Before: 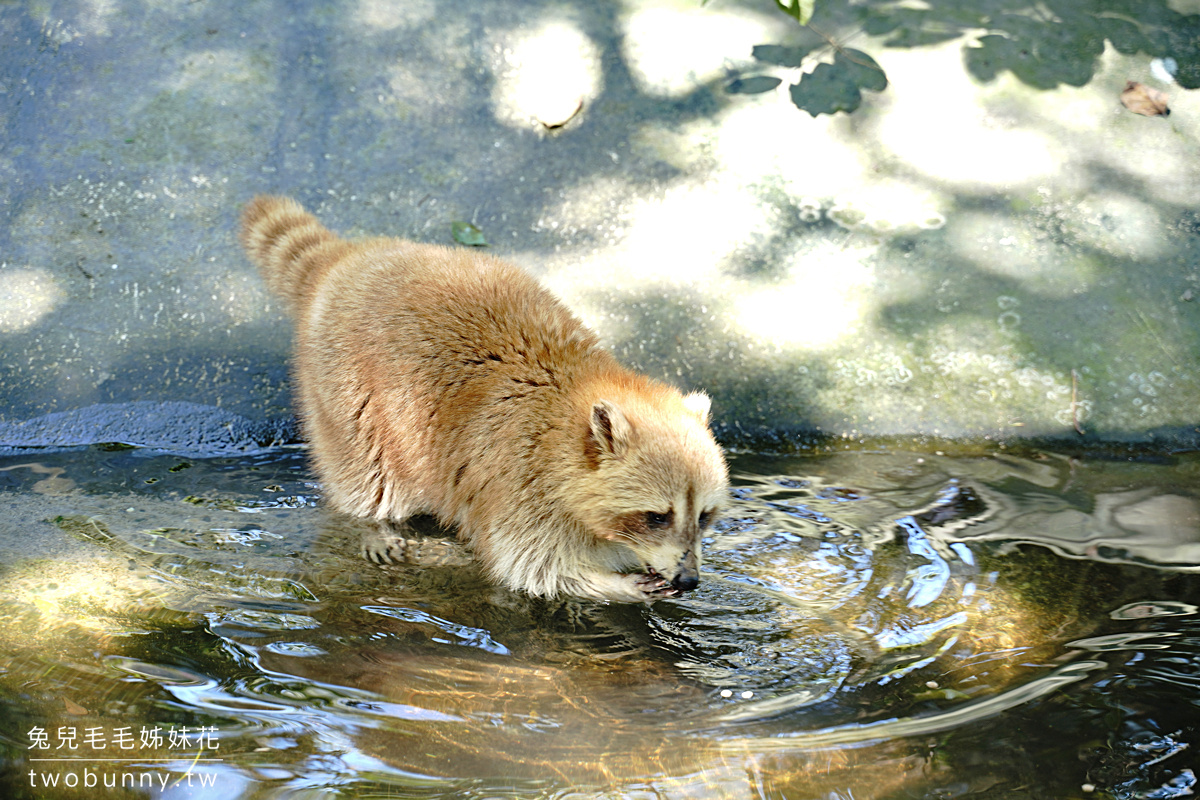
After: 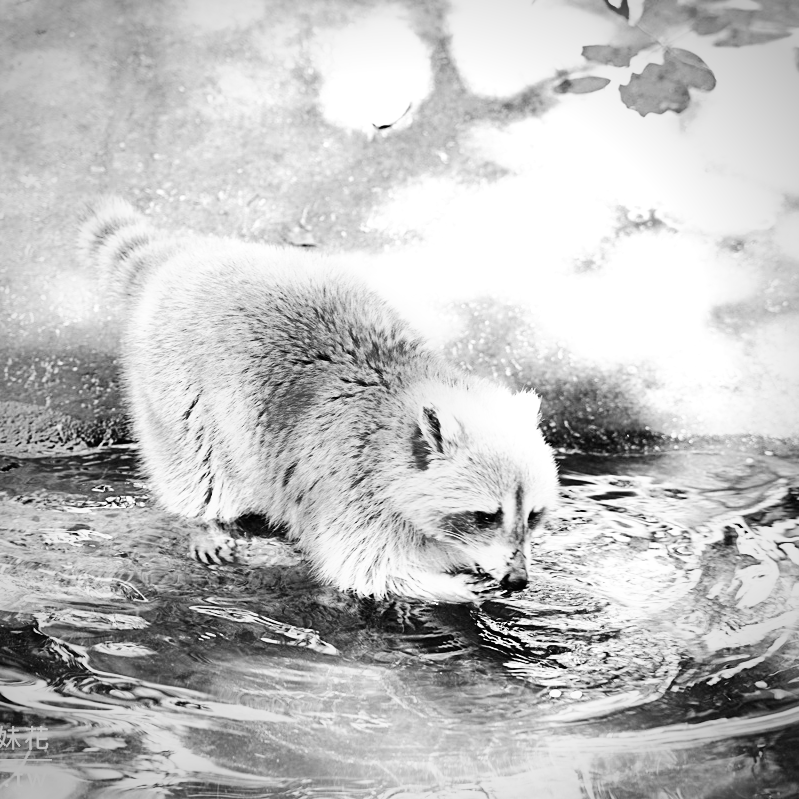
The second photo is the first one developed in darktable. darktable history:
base curve: curves: ch0 [(0, 0) (0.007, 0.004) (0.027, 0.03) (0.046, 0.07) (0.207, 0.54) (0.442, 0.872) (0.673, 0.972) (1, 1)], preserve colors none
crop and rotate: left 14.292%, right 19.041%
monochrome: a -11.7, b 1.62, size 0.5, highlights 0.38
levels: levels [0, 0.492, 0.984]
vignetting: on, module defaults
